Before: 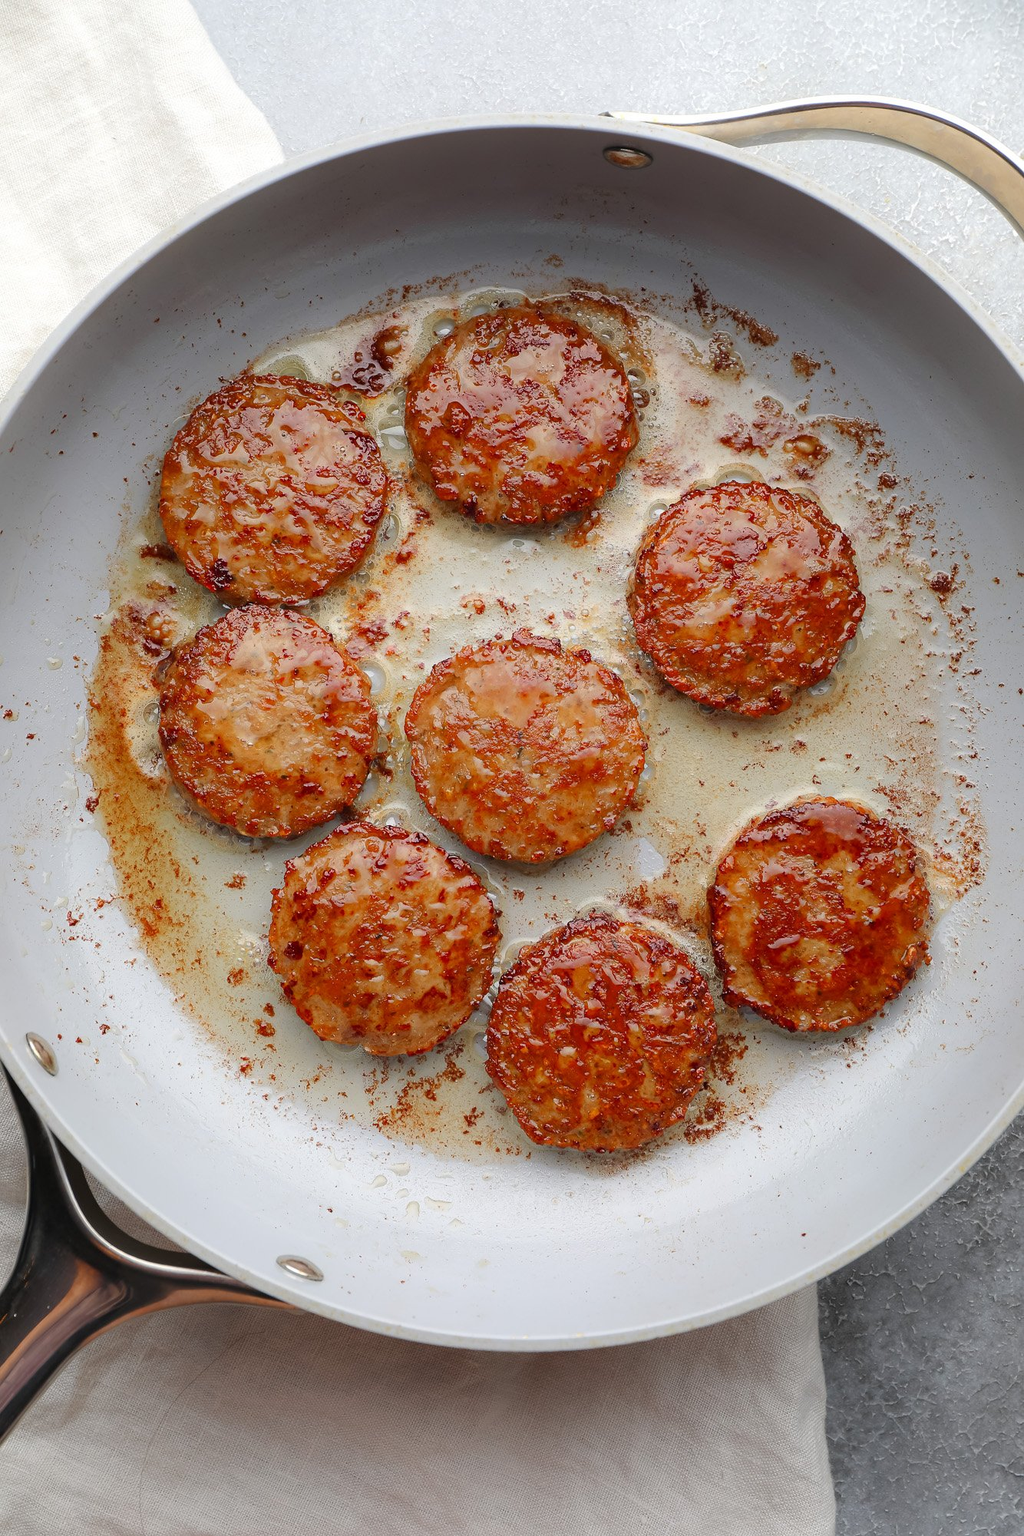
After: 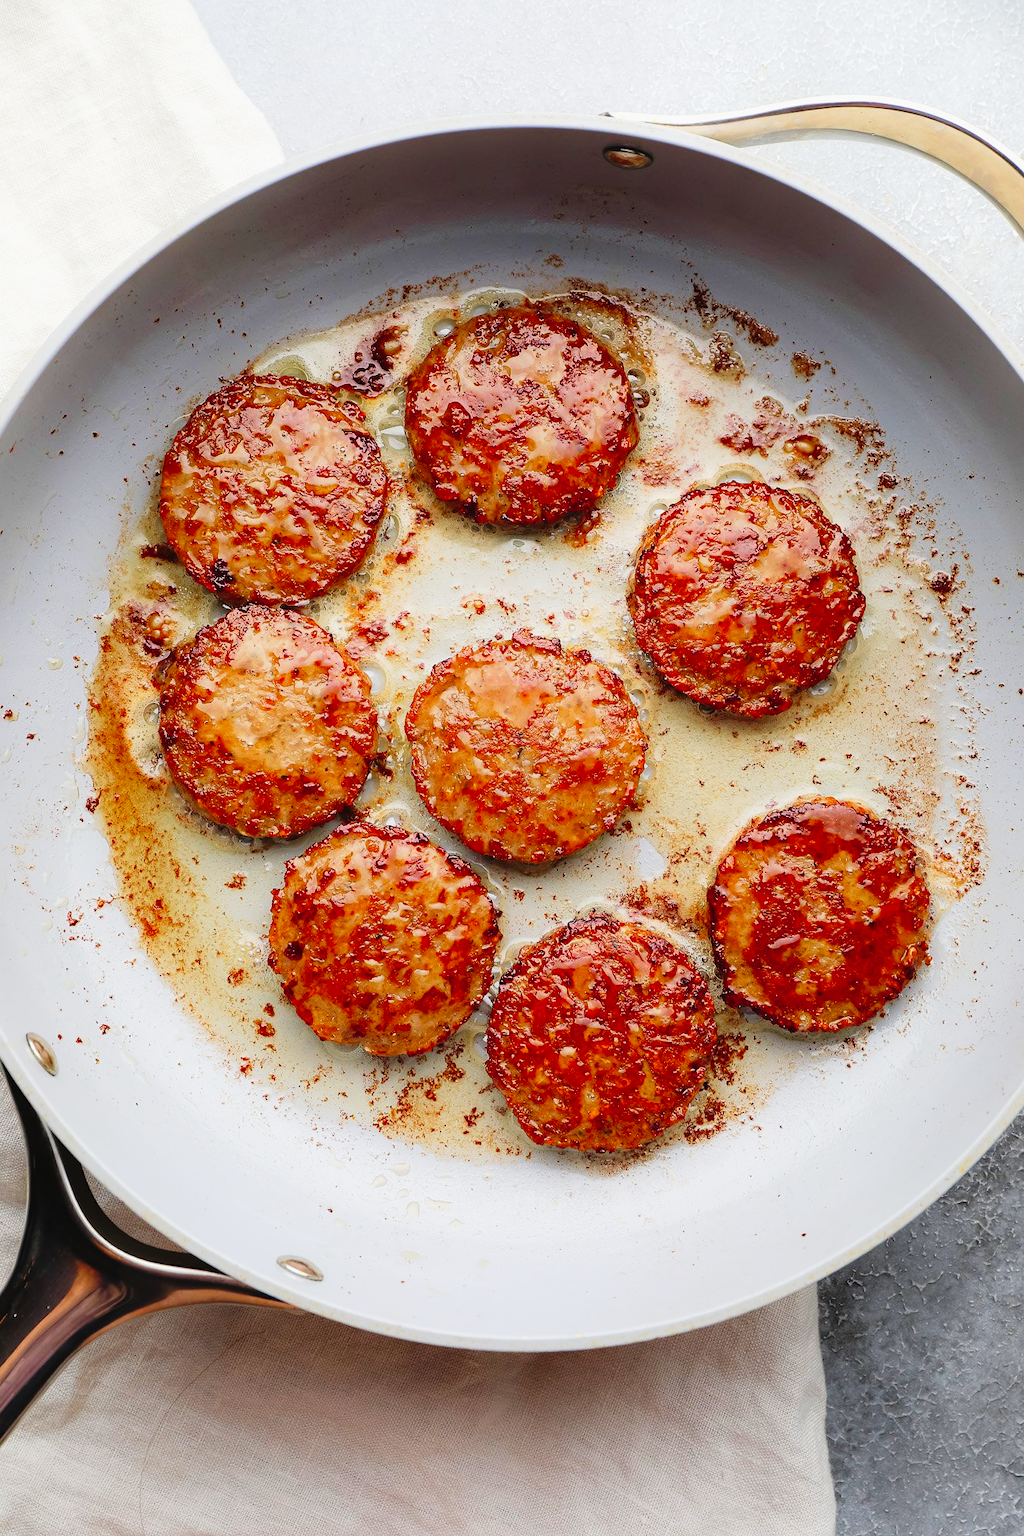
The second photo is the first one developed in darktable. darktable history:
tone curve: curves: ch0 [(0, 0.014) (0.17, 0.099) (0.398, 0.423) (0.725, 0.828) (0.872, 0.918) (1, 0.981)]; ch1 [(0, 0) (0.402, 0.36) (0.489, 0.491) (0.5, 0.503) (0.515, 0.52) (0.545, 0.572) (0.615, 0.662) (0.701, 0.725) (1, 1)]; ch2 [(0, 0) (0.42, 0.458) (0.485, 0.499) (0.503, 0.503) (0.531, 0.542) (0.561, 0.594) (0.644, 0.694) (0.717, 0.753) (1, 0.991)], preserve colors none
velvia: on, module defaults
